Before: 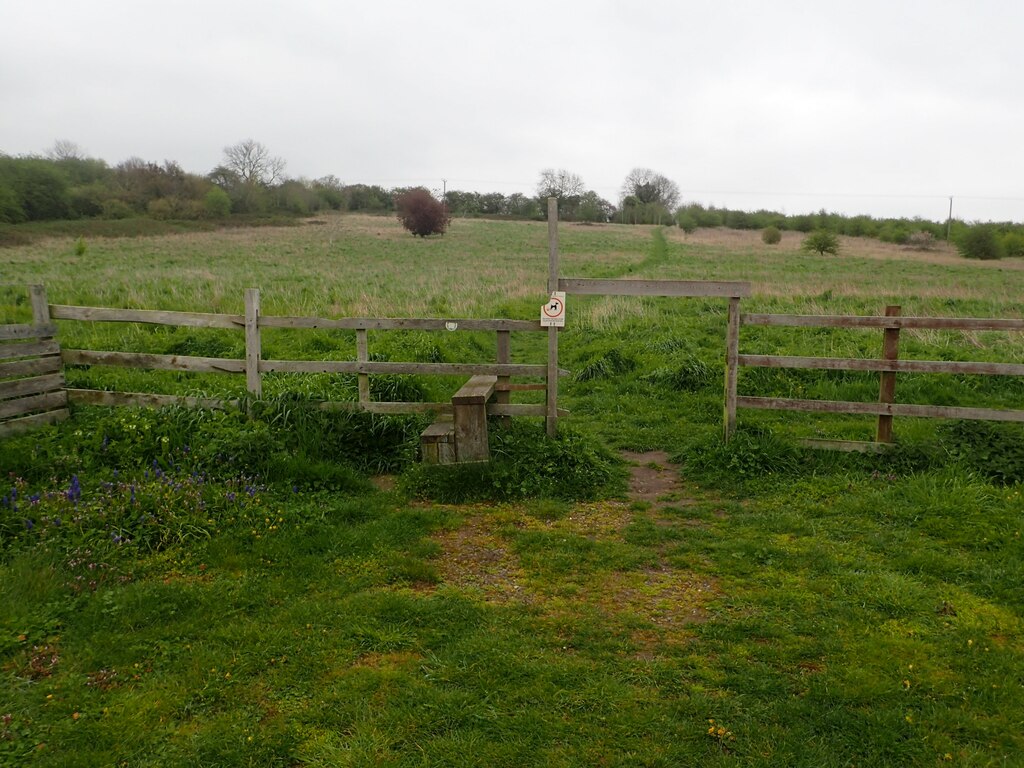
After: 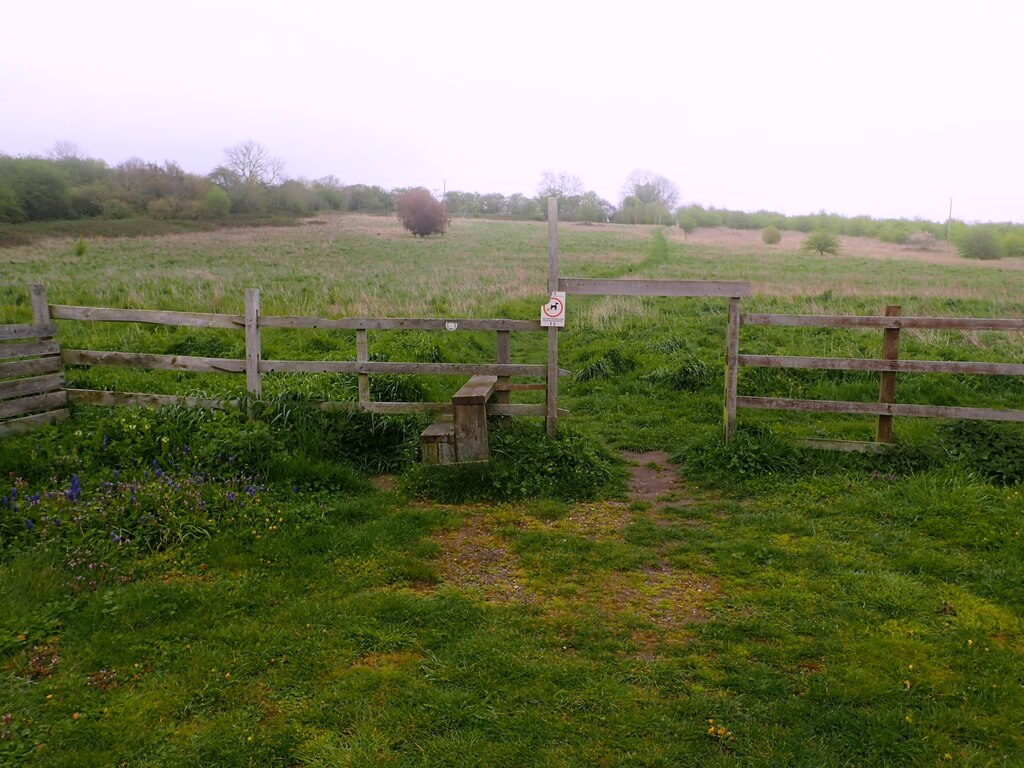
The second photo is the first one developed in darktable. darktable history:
white balance: red 1.042, blue 1.17
bloom: size 15%, threshold 97%, strength 7%
